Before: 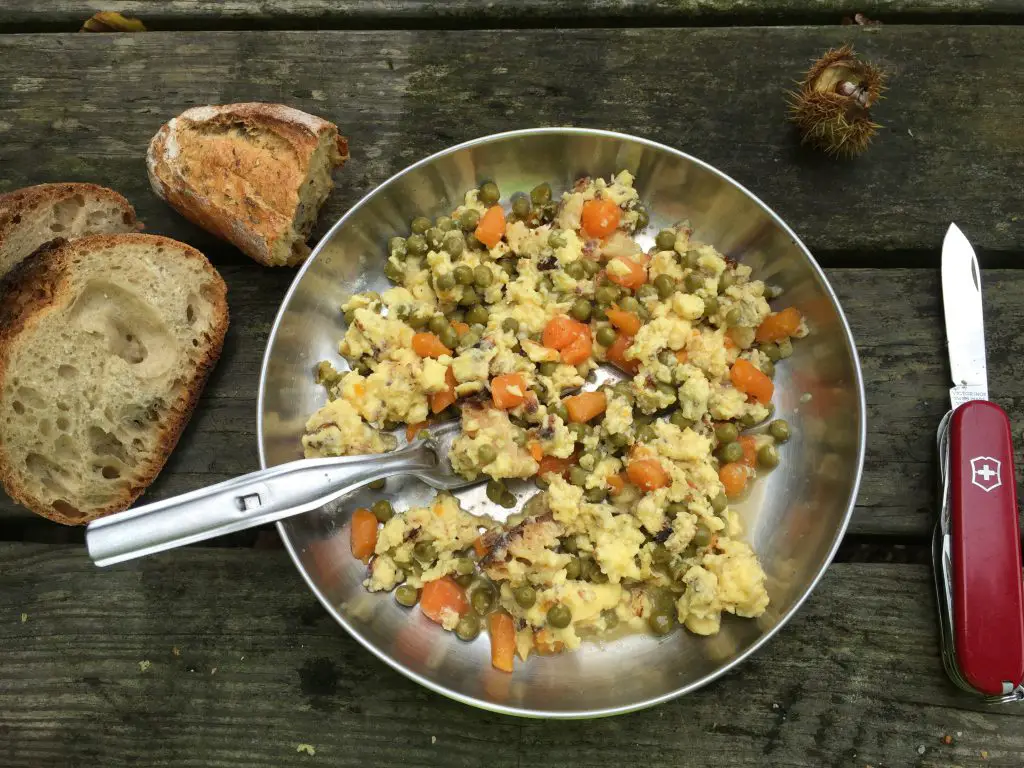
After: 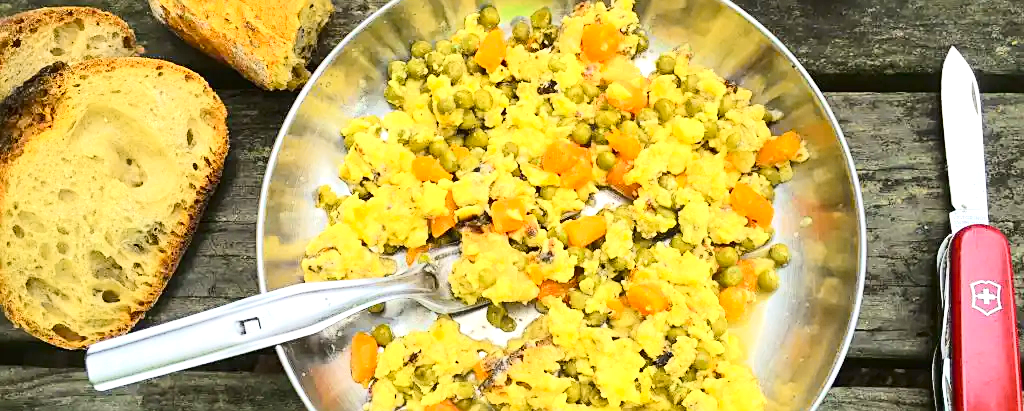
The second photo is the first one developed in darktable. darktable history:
local contrast: highlights 100%, shadows 100%, detail 120%, midtone range 0.2
exposure: black level correction 0, exposure 1.2 EV, compensate exposure bias true, compensate highlight preservation false
crop and rotate: top 23.043%, bottom 23.437%
sharpen: on, module defaults
tone curve: curves: ch0 [(0, 0.021) (0.104, 0.093) (0.236, 0.234) (0.456, 0.566) (0.647, 0.78) (0.864, 0.9) (1, 0.932)]; ch1 [(0, 0) (0.353, 0.344) (0.43, 0.401) (0.479, 0.476) (0.502, 0.504) (0.544, 0.534) (0.566, 0.566) (0.612, 0.621) (0.657, 0.679) (1, 1)]; ch2 [(0, 0) (0.34, 0.314) (0.434, 0.43) (0.5, 0.498) (0.528, 0.536) (0.56, 0.576) (0.595, 0.638) (0.644, 0.729) (1, 1)], color space Lab, independent channels, preserve colors none
